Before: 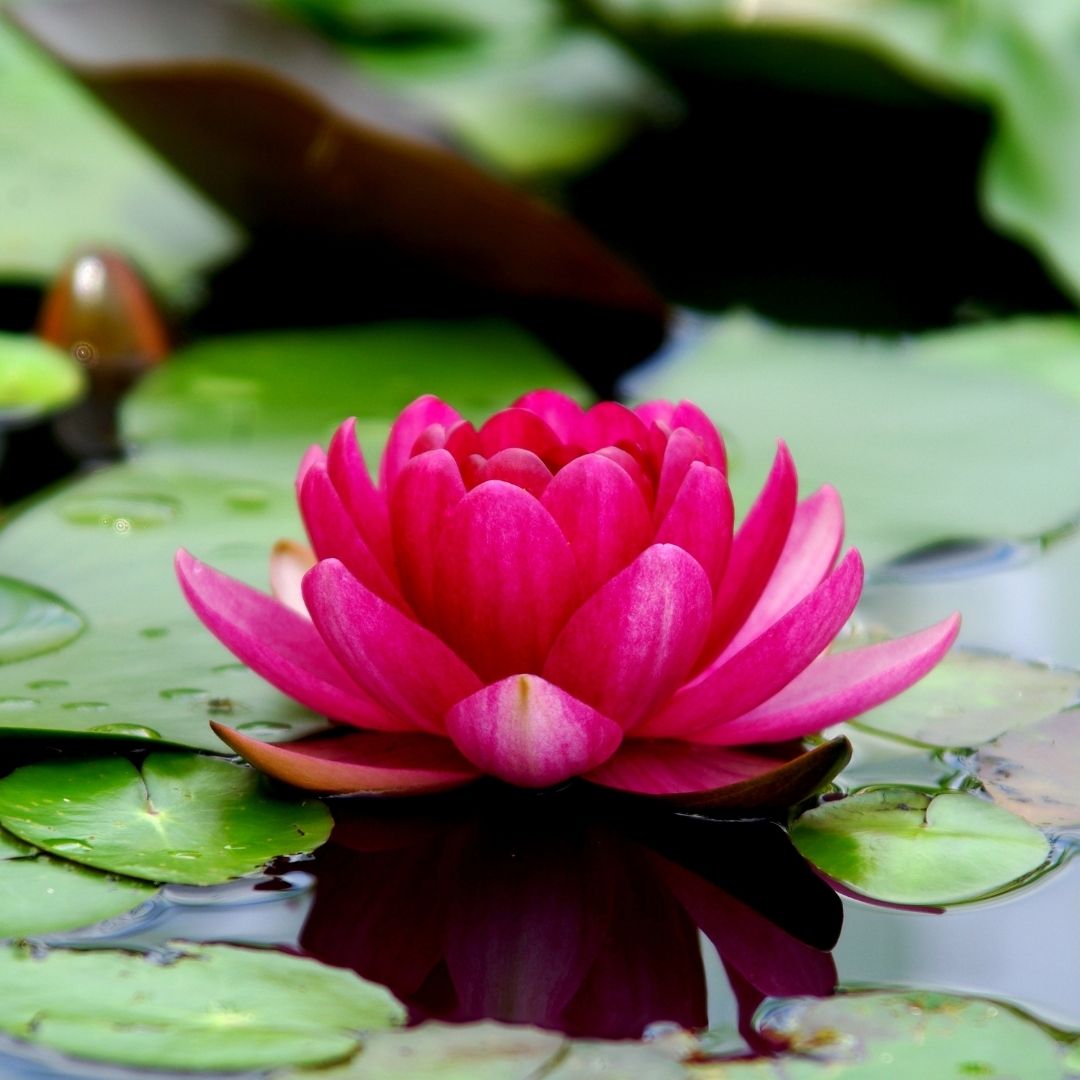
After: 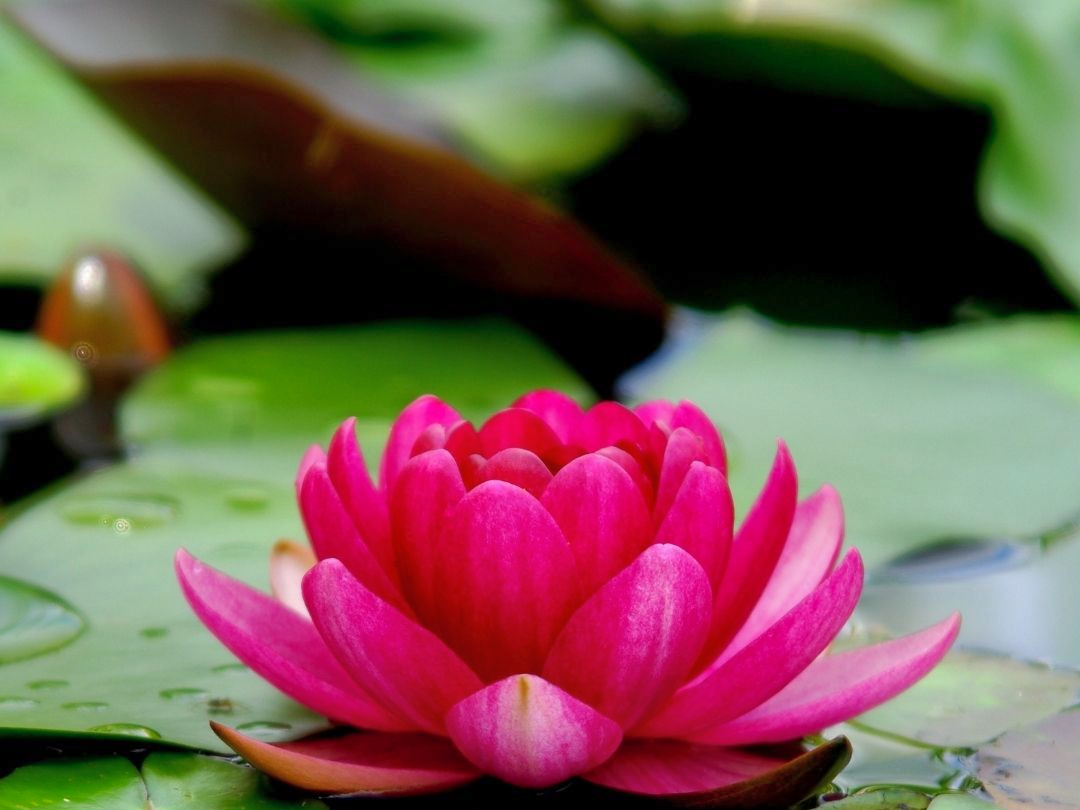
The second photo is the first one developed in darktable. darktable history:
shadows and highlights: on, module defaults
crop: bottom 24.985%
